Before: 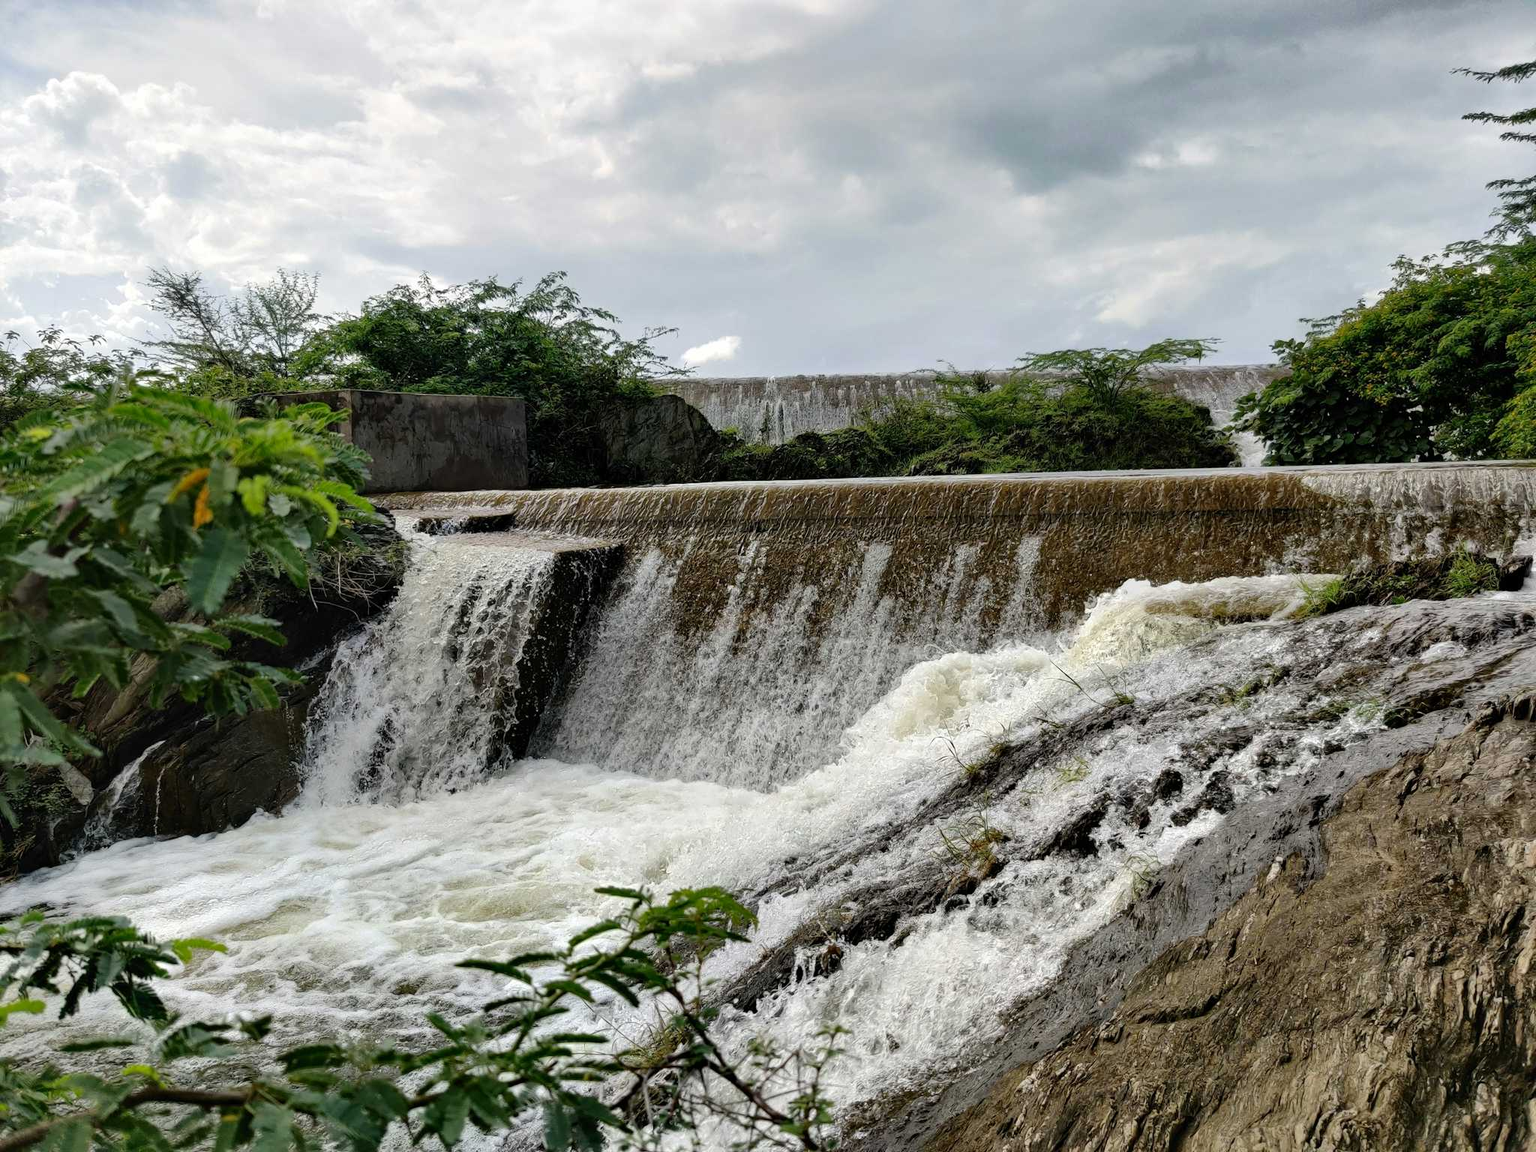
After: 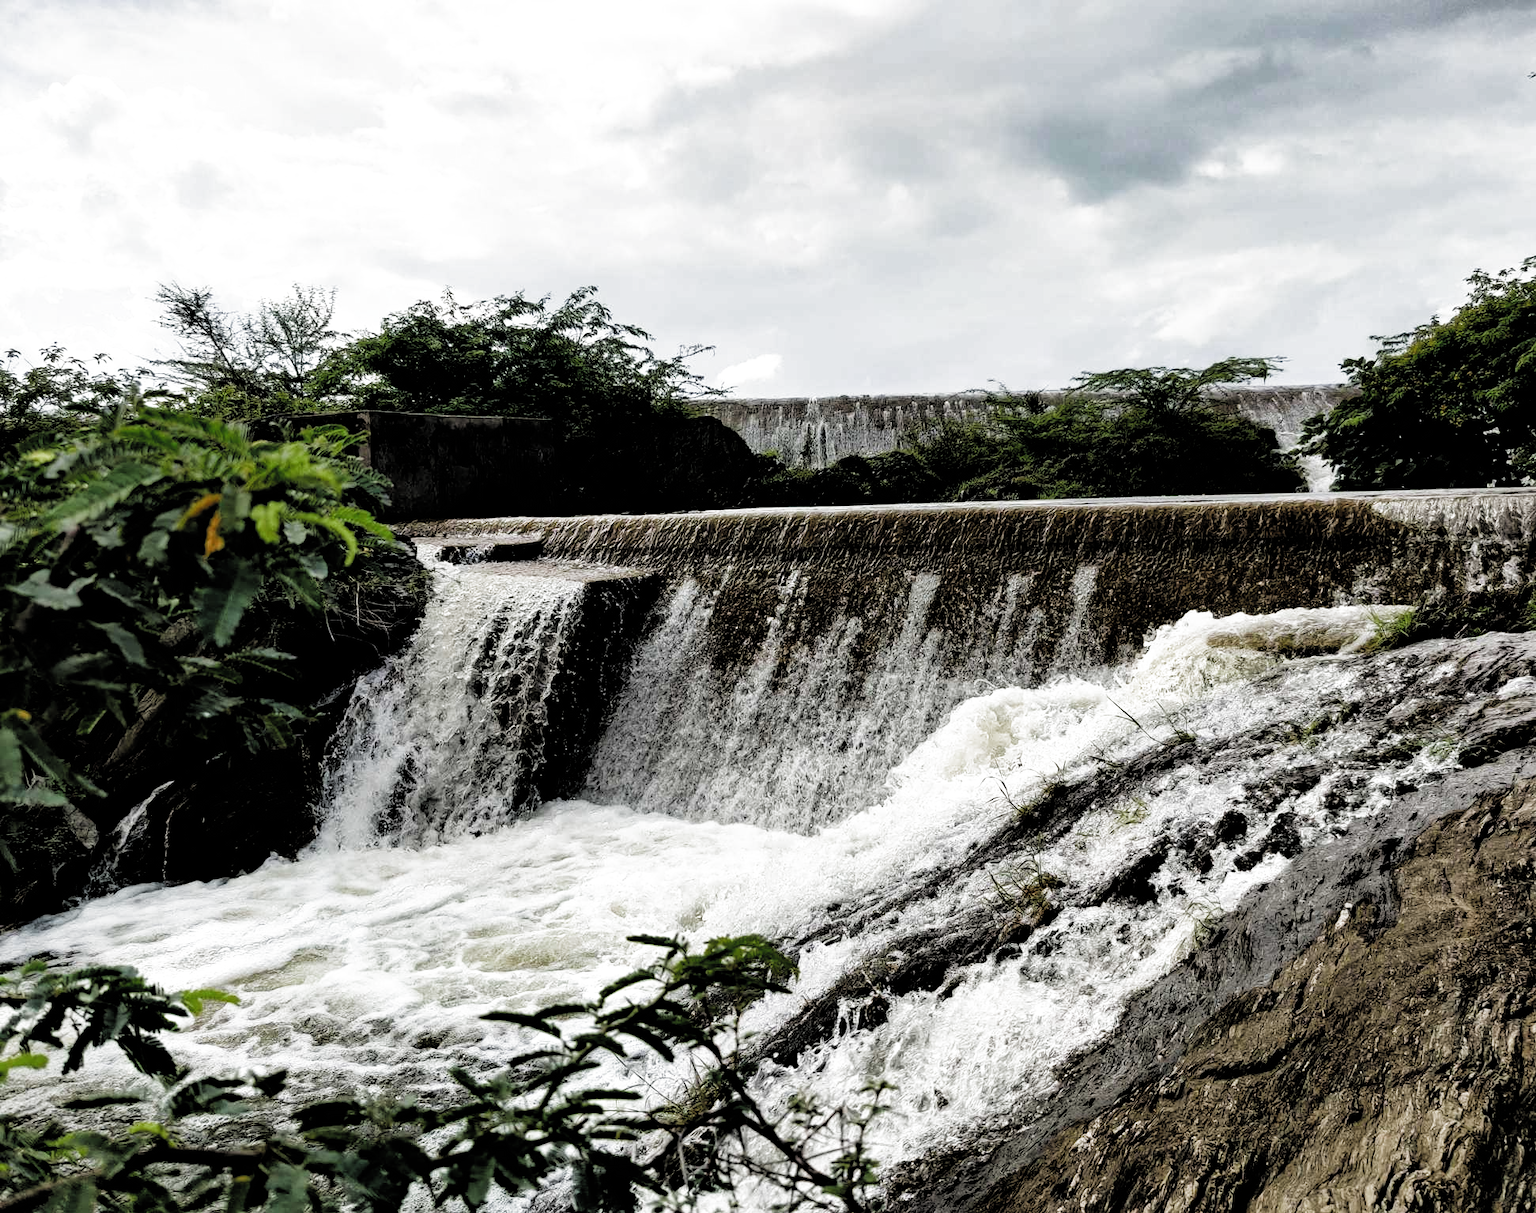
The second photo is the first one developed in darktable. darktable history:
crop and rotate: left 0%, right 5.098%
exposure: black level correction 0.001, compensate highlight preservation false
filmic rgb: black relative exposure -3.49 EV, white relative exposure 2.25 EV, hardness 3.4, color science v4 (2020)
